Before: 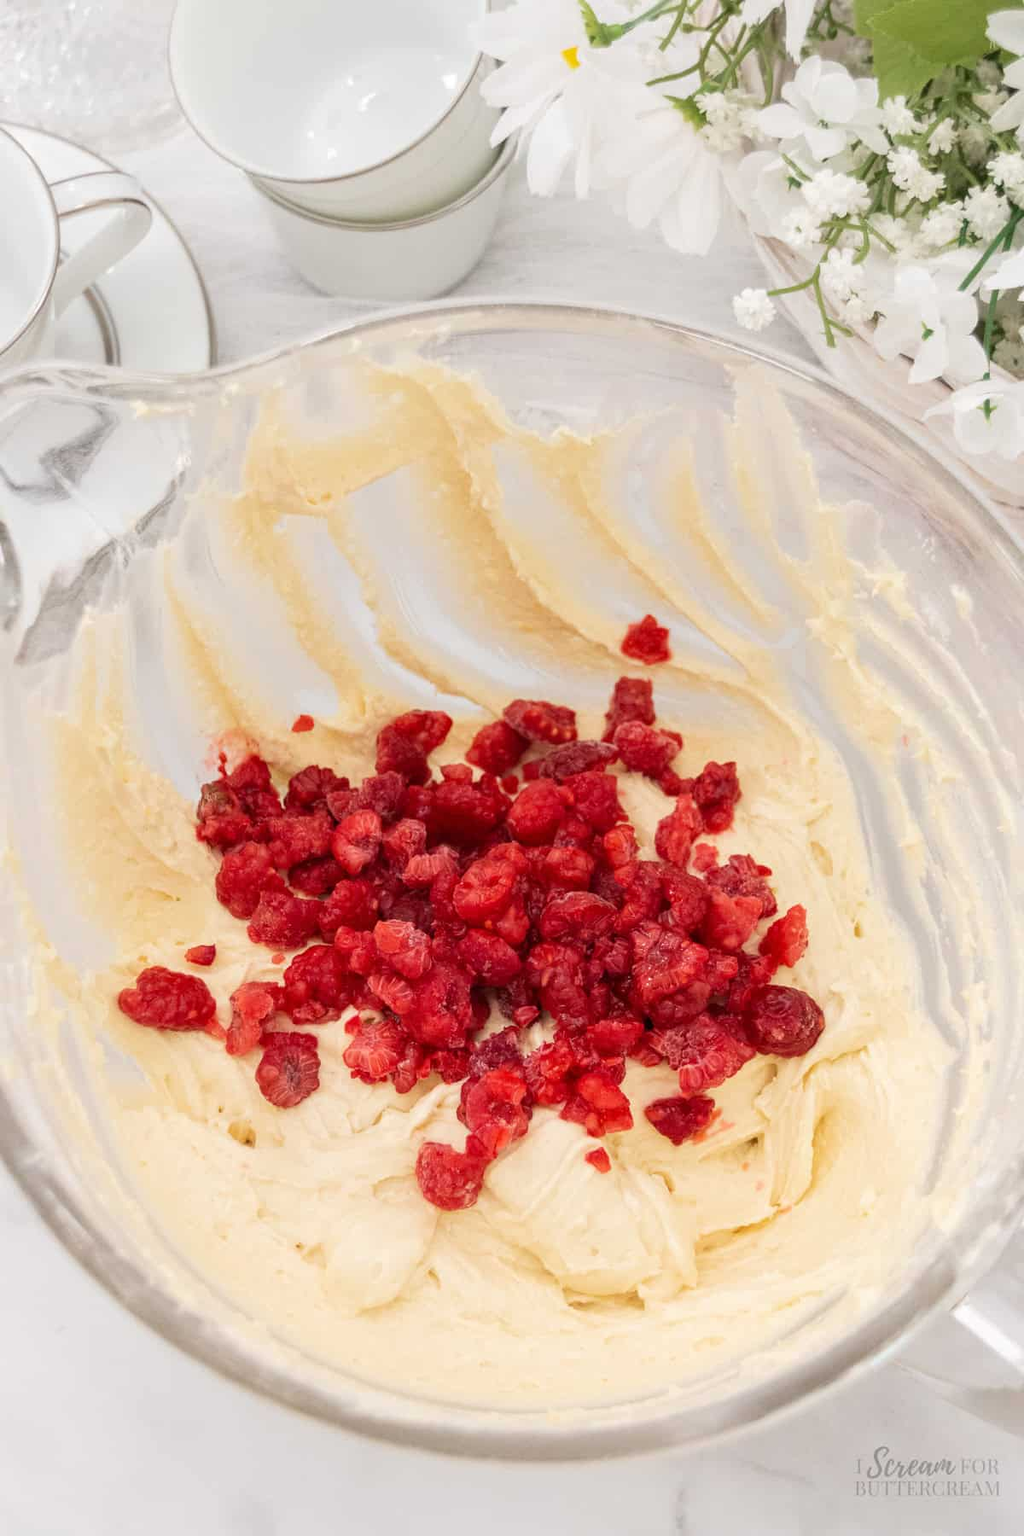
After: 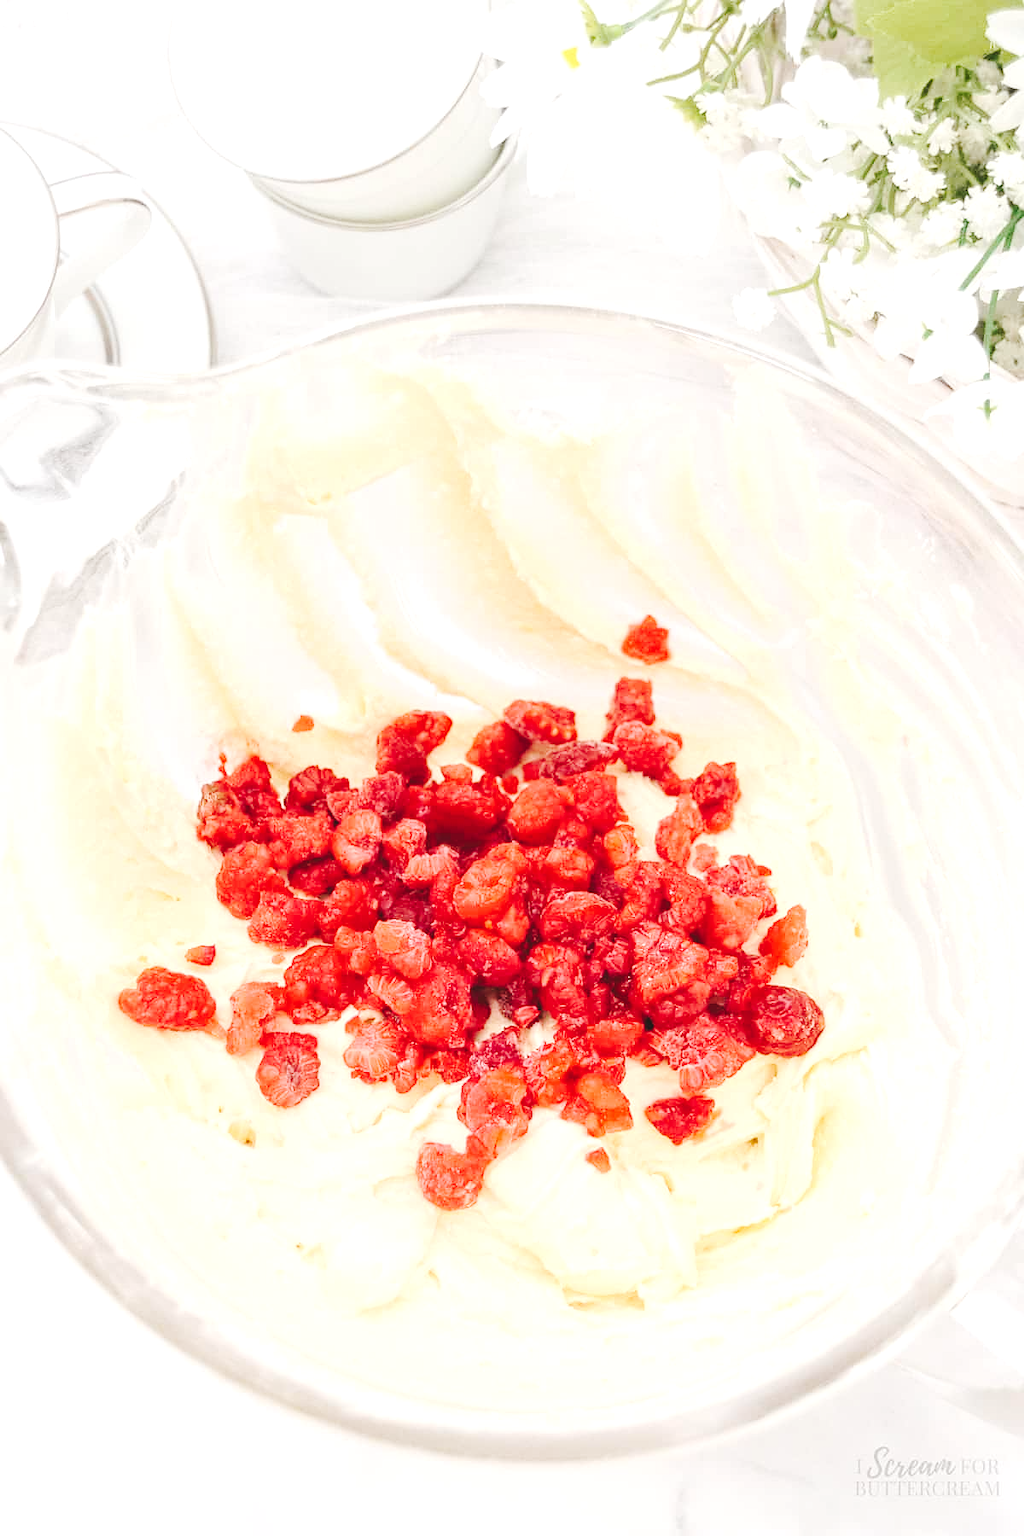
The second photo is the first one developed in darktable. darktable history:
sharpen: radius 1.031
tone curve: curves: ch0 [(0, 0.026) (0.146, 0.158) (0.272, 0.34) (0.453, 0.627) (0.687, 0.829) (1, 1)], preserve colors none
exposure: black level correction -0.005, exposure 0.611 EV, compensate highlight preservation false
